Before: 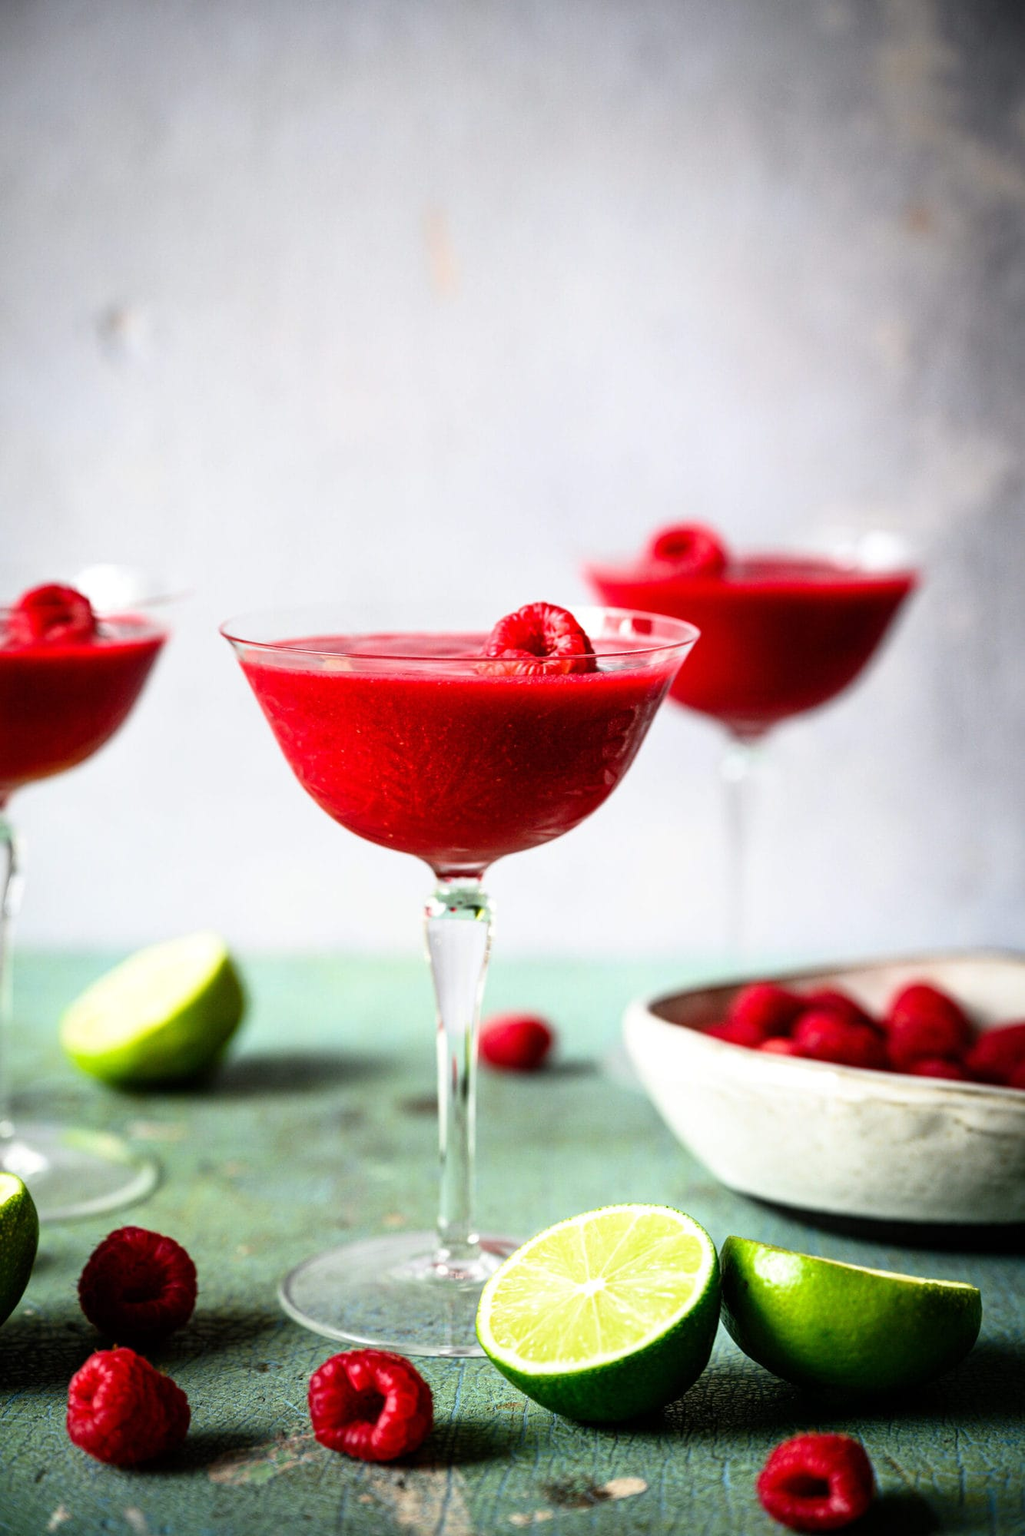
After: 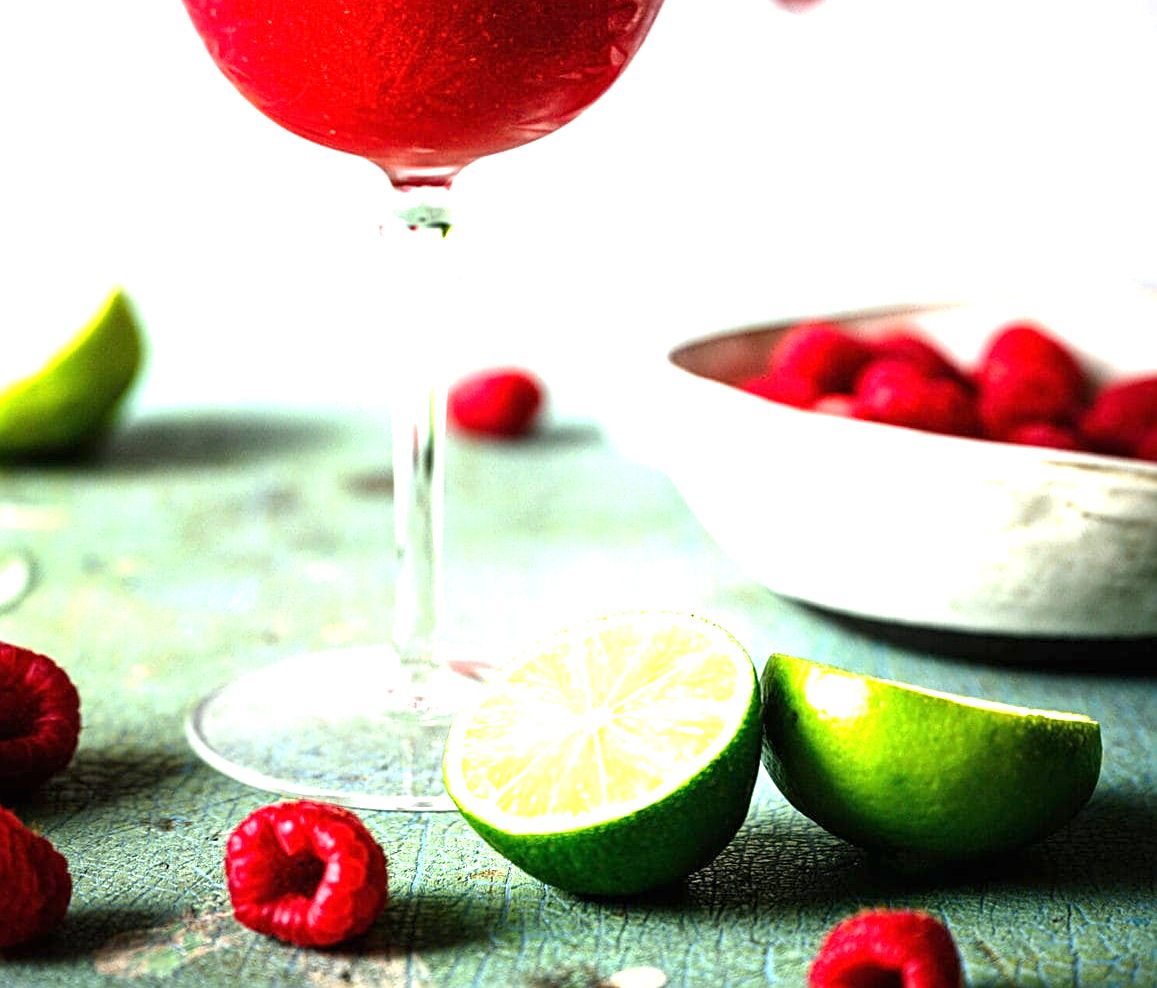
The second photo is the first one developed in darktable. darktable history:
crop and rotate: left 13.261%, top 47.8%, bottom 2.771%
exposure: black level correction 0, exposure 1.2 EV, compensate highlight preservation false
sharpen: on, module defaults
